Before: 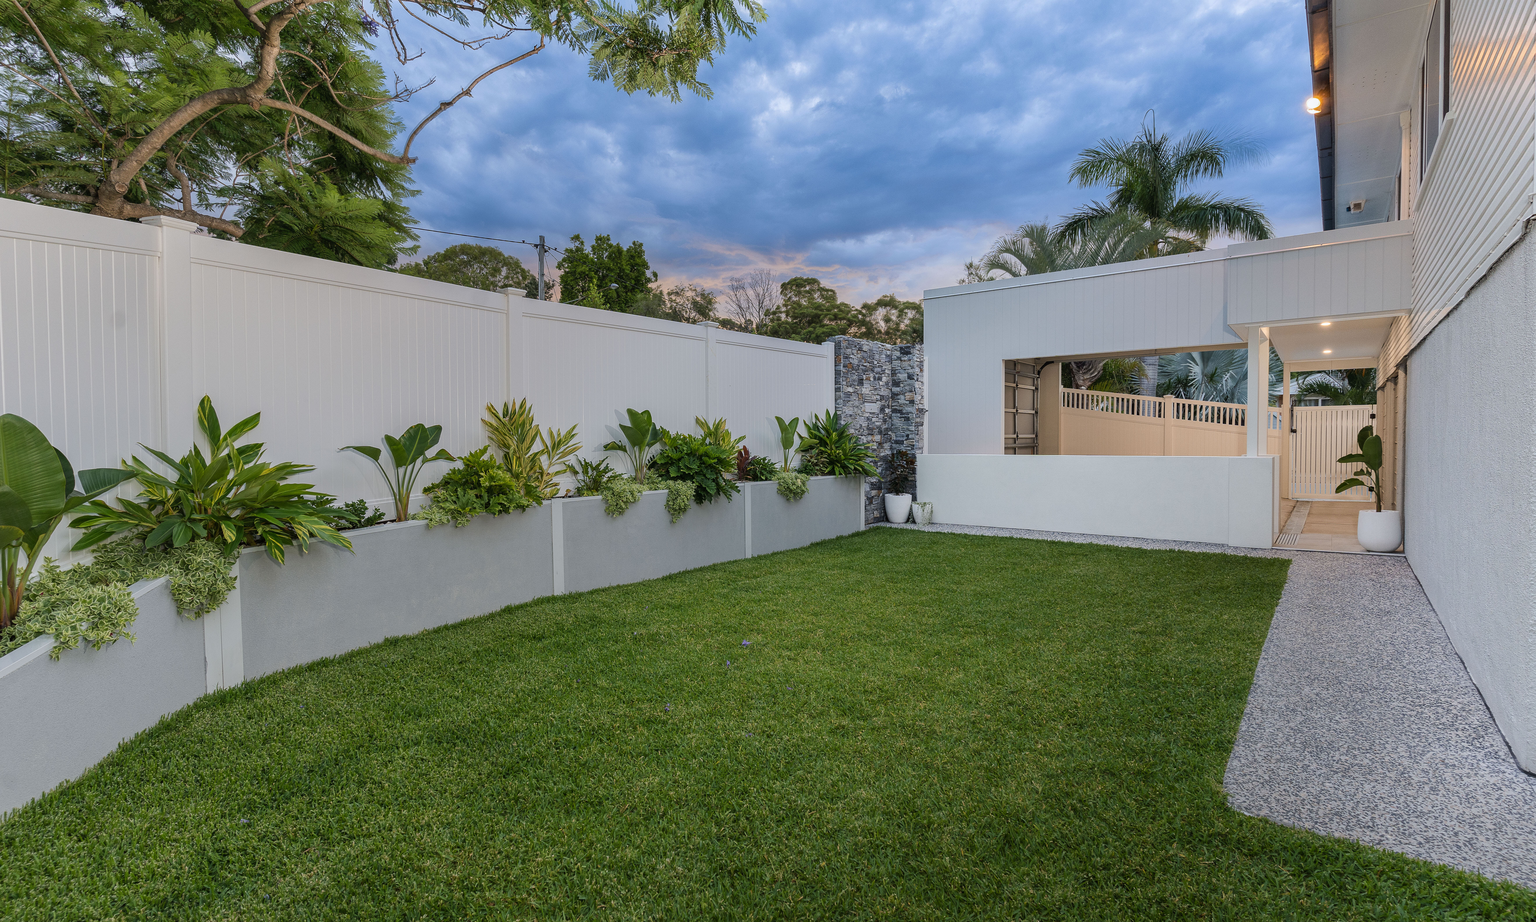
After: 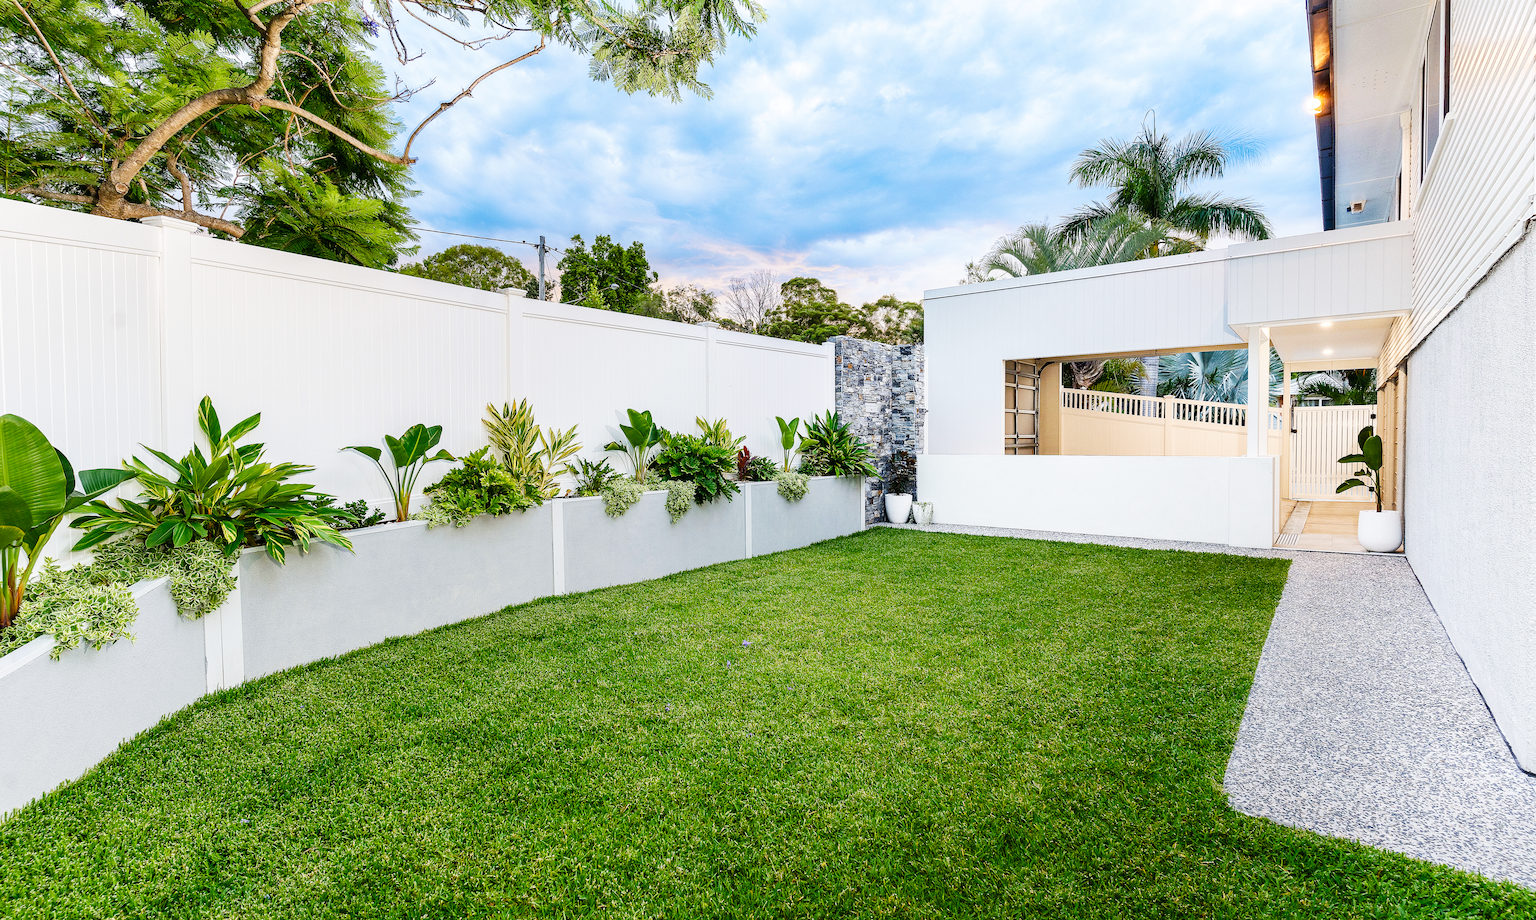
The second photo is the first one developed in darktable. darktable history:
color balance rgb: power › hue 315.74°, perceptual saturation grading › global saturation 20%, perceptual saturation grading › highlights -49.661%, perceptual saturation grading › shadows 24.722%, global vibrance 20%
base curve: curves: ch0 [(0, 0) (0.007, 0.004) (0.027, 0.03) (0.046, 0.07) (0.207, 0.54) (0.442, 0.872) (0.673, 0.972) (1, 1)], preserve colors none
sharpen: on, module defaults
crop: bottom 0.061%
